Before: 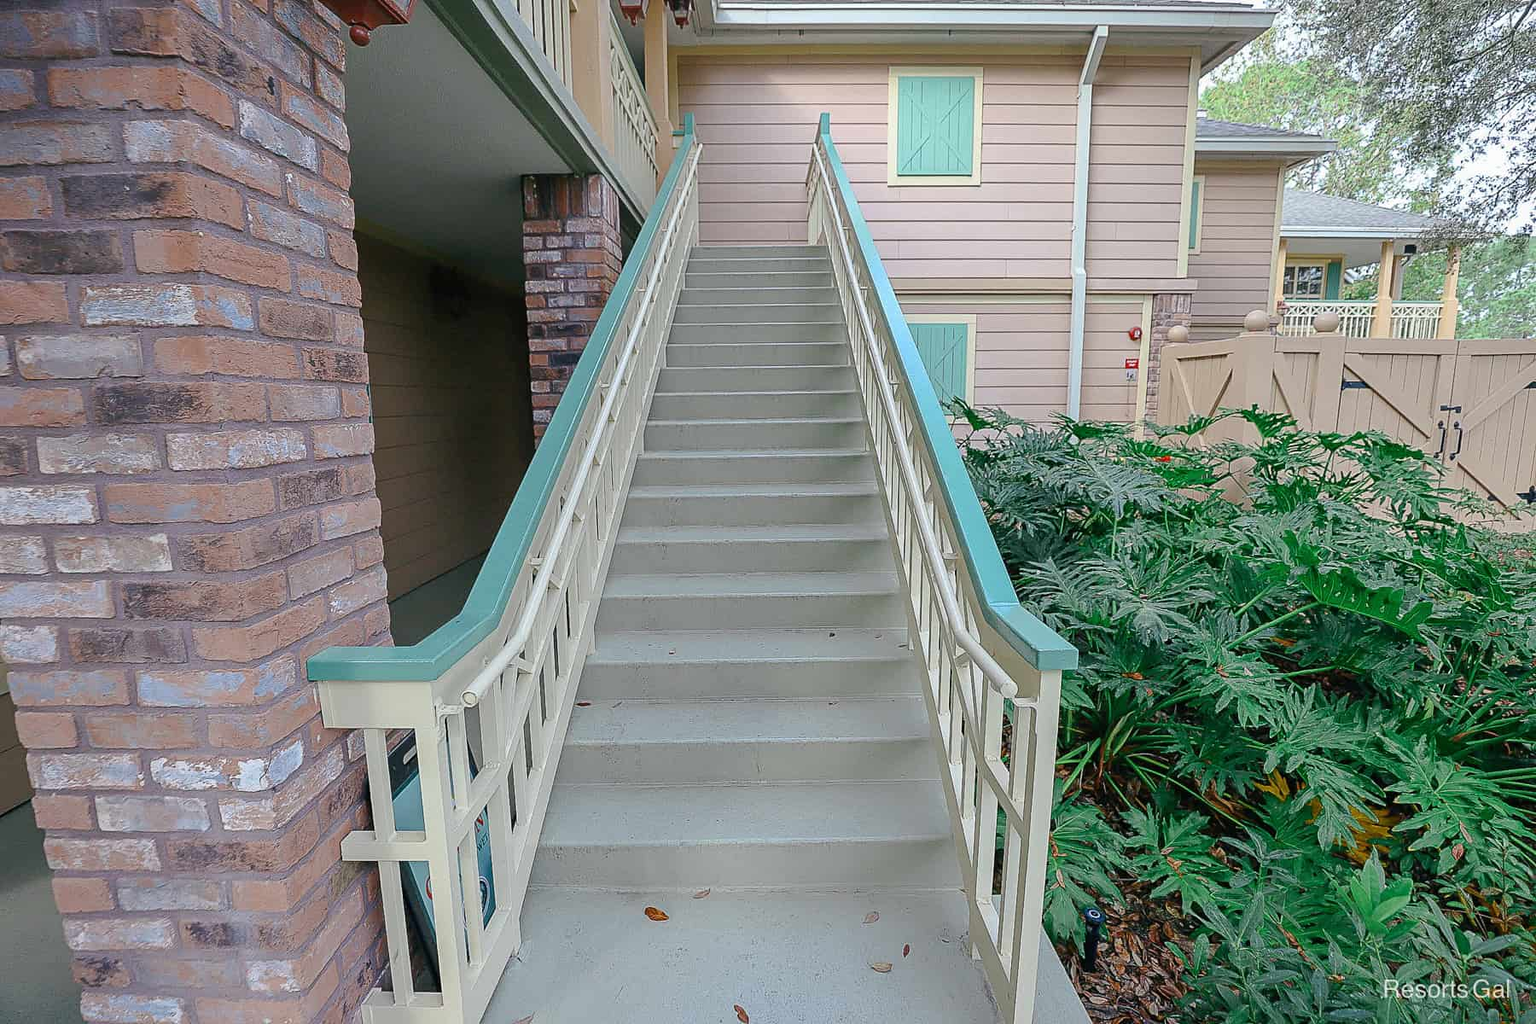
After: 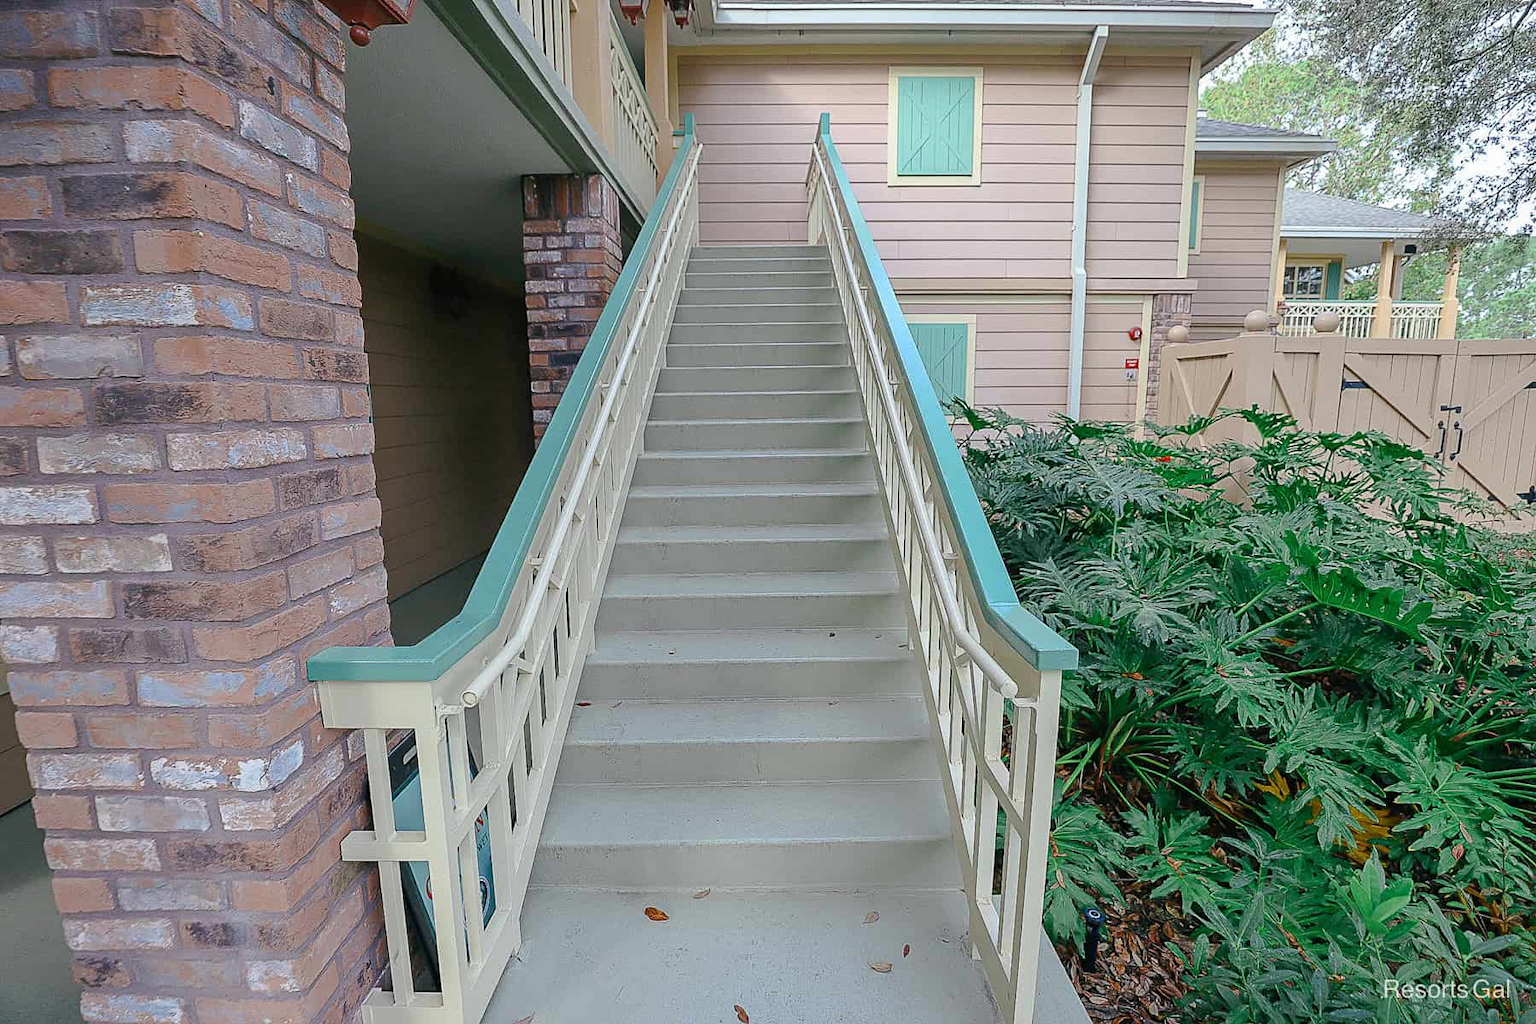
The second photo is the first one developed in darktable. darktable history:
color calibration: illuminant same as pipeline (D50), adaptation XYZ, x 0.346, y 0.358, temperature 5008.03 K
